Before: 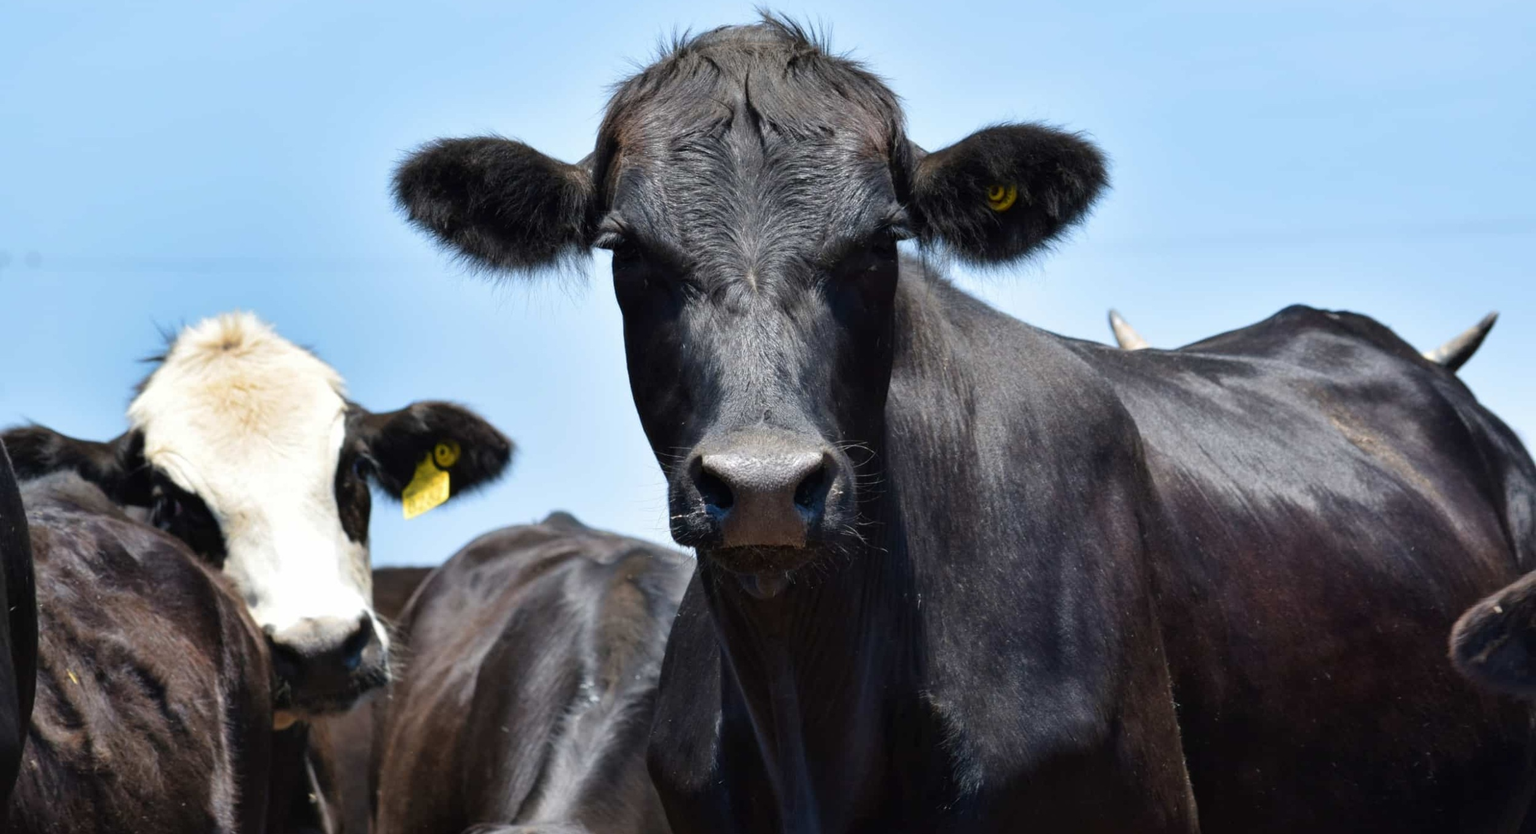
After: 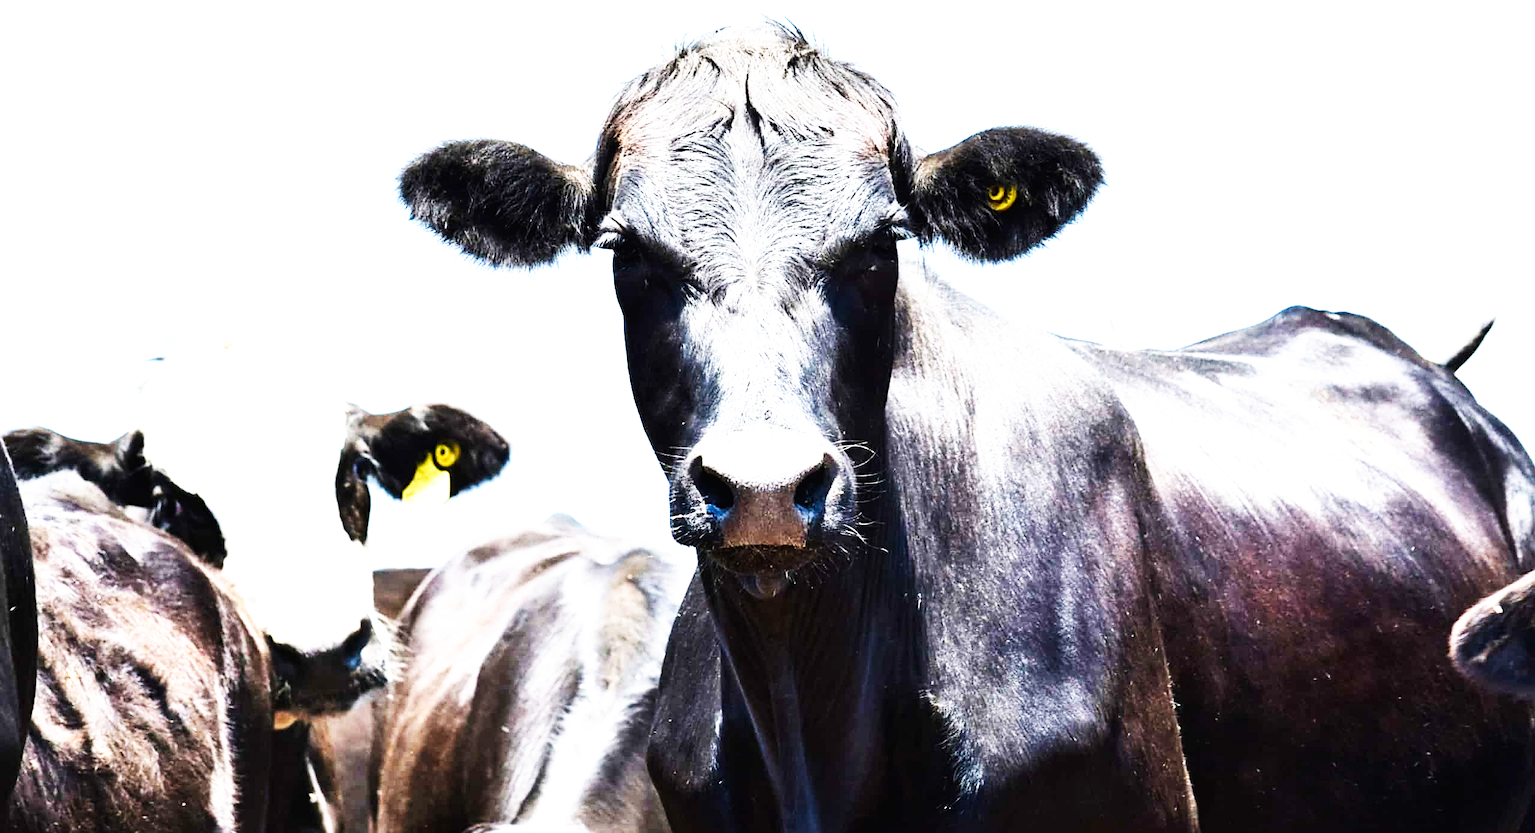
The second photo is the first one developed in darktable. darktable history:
sharpen: on, module defaults
exposure: black level correction 0, exposure 1.3 EV, compensate exposure bias true, compensate highlight preservation false
tone equalizer: -8 EV -0.75 EV, -7 EV -0.7 EV, -6 EV -0.6 EV, -5 EV -0.4 EV, -3 EV 0.4 EV, -2 EV 0.6 EV, -1 EV 0.7 EV, +0 EV 0.75 EV, edges refinement/feathering 500, mask exposure compensation -1.57 EV, preserve details no
base curve: curves: ch0 [(0, 0) (0.007, 0.004) (0.027, 0.03) (0.046, 0.07) (0.207, 0.54) (0.442, 0.872) (0.673, 0.972) (1, 1)], preserve colors none
